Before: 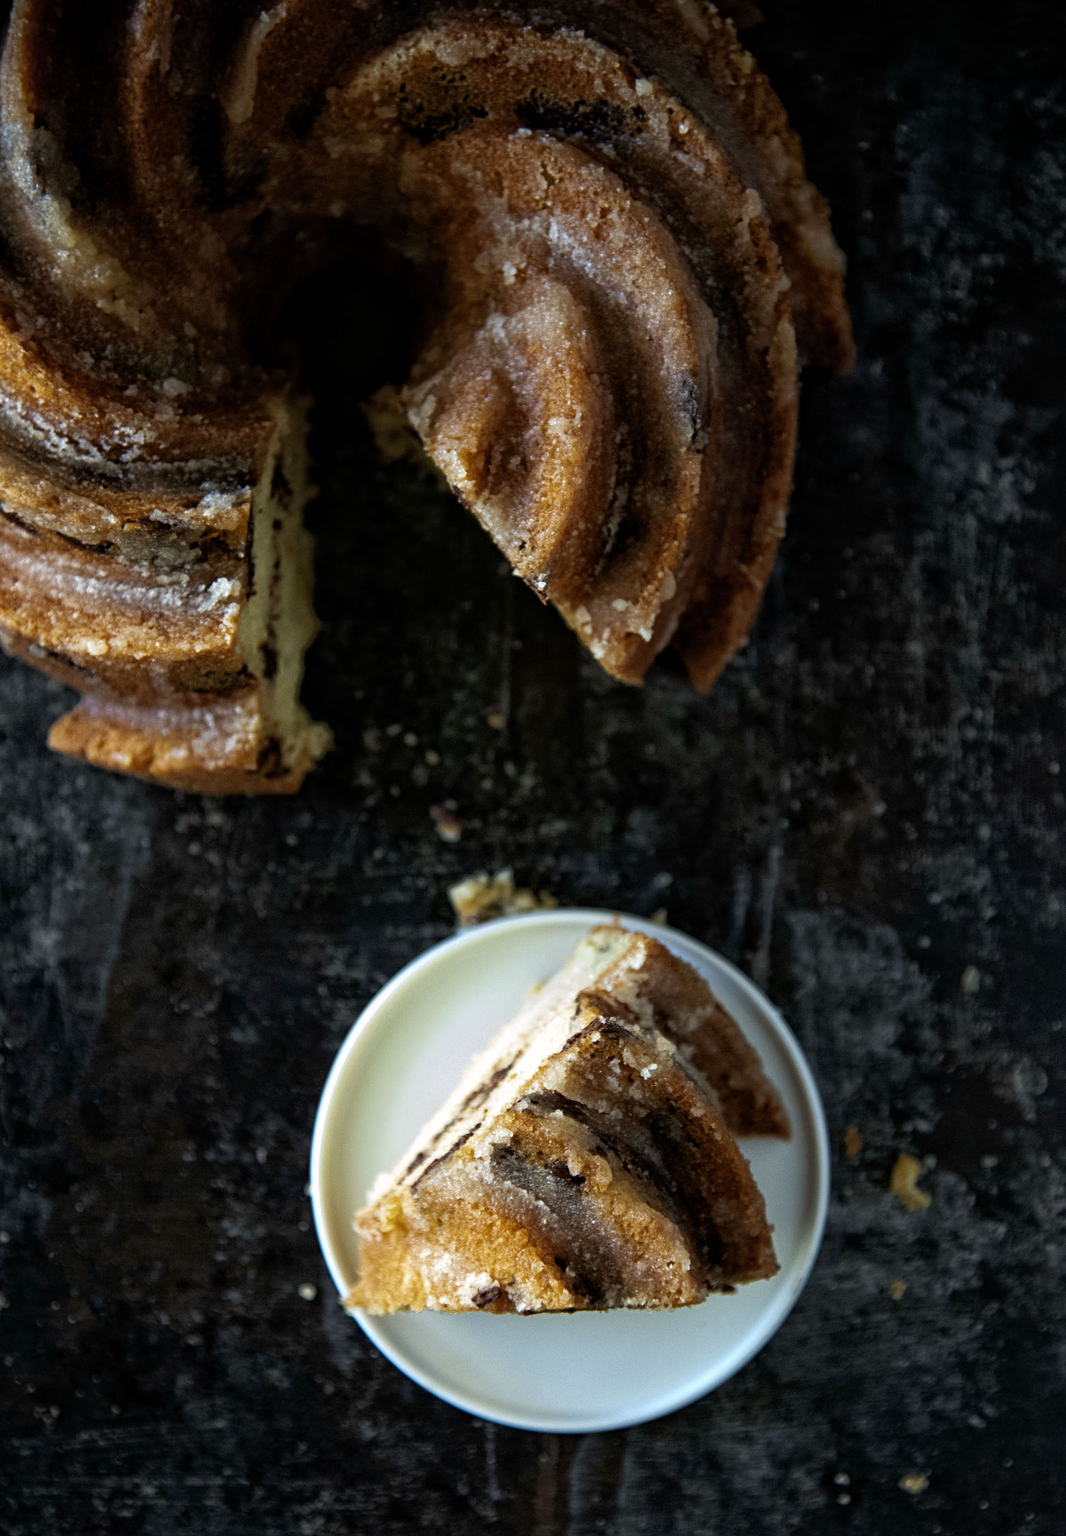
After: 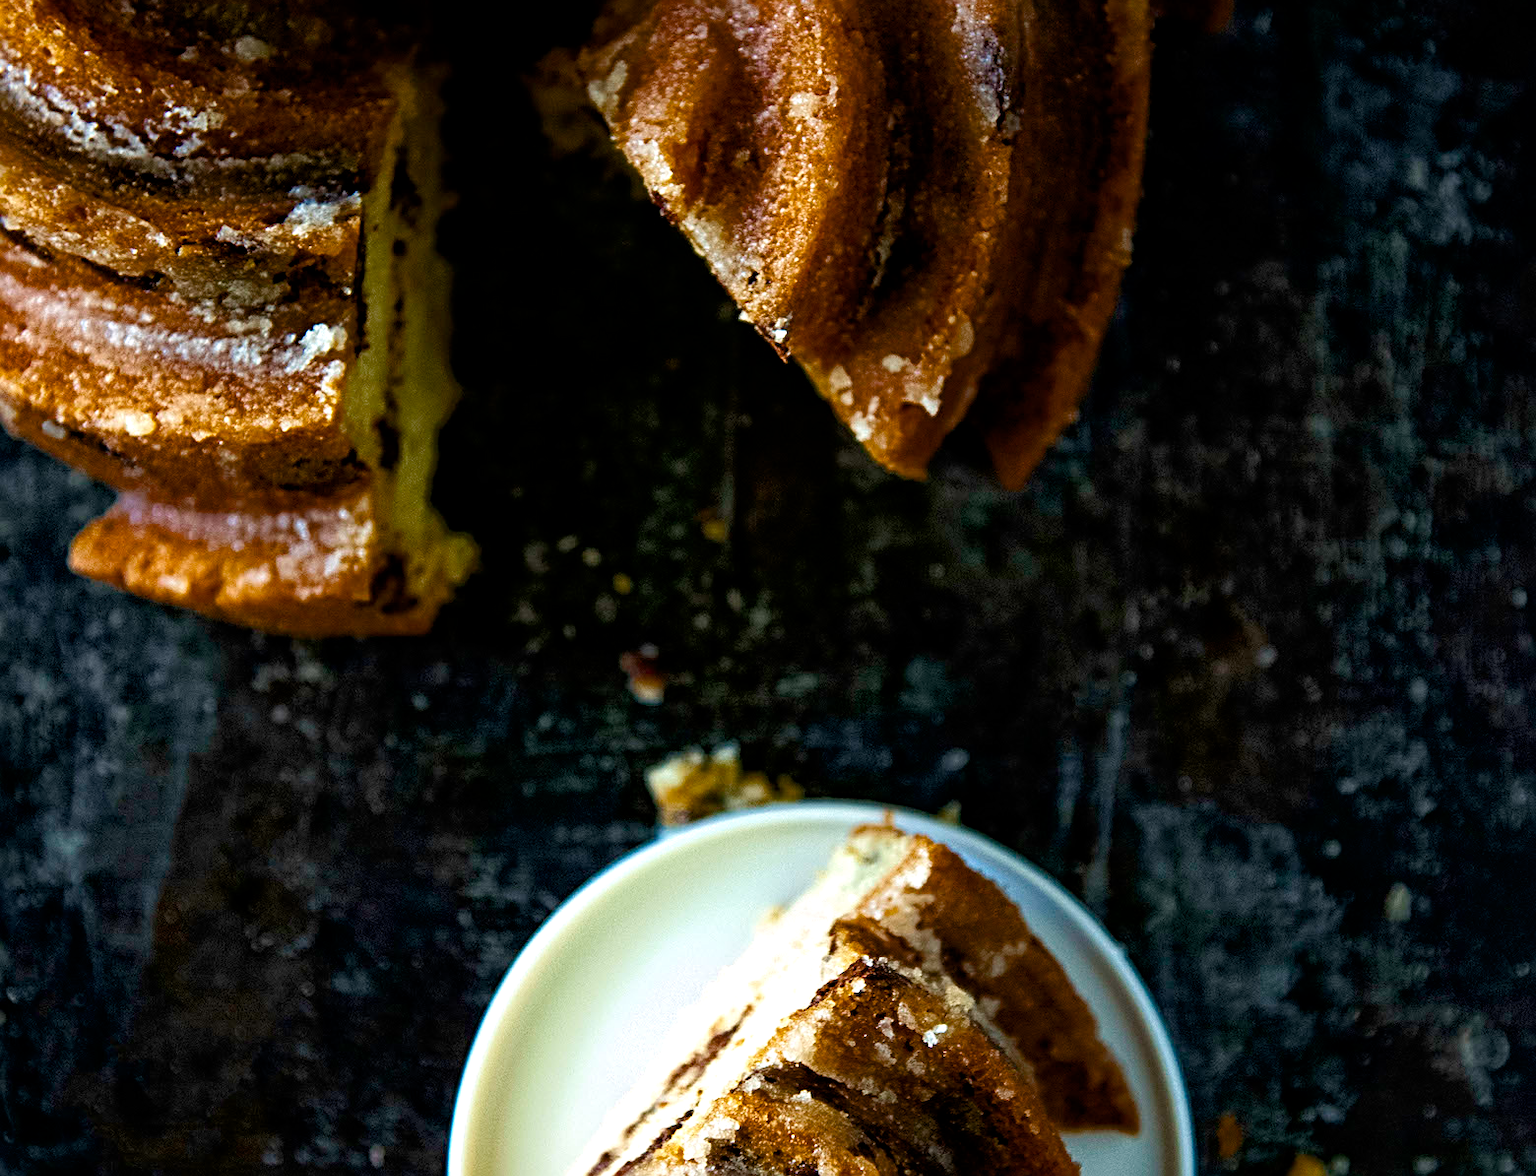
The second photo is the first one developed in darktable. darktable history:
color balance rgb: perceptual saturation grading › global saturation 20%, perceptual saturation grading › highlights -25.209%, perceptual saturation grading › shadows 49.249%, perceptual brilliance grading › global brilliance 18.259%, global vibrance 6.831%, saturation formula JzAzBz (2021)
velvia: strength 15.37%
crop and rotate: top 22.99%, bottom 23.802%
sharpen: on, module defaults
